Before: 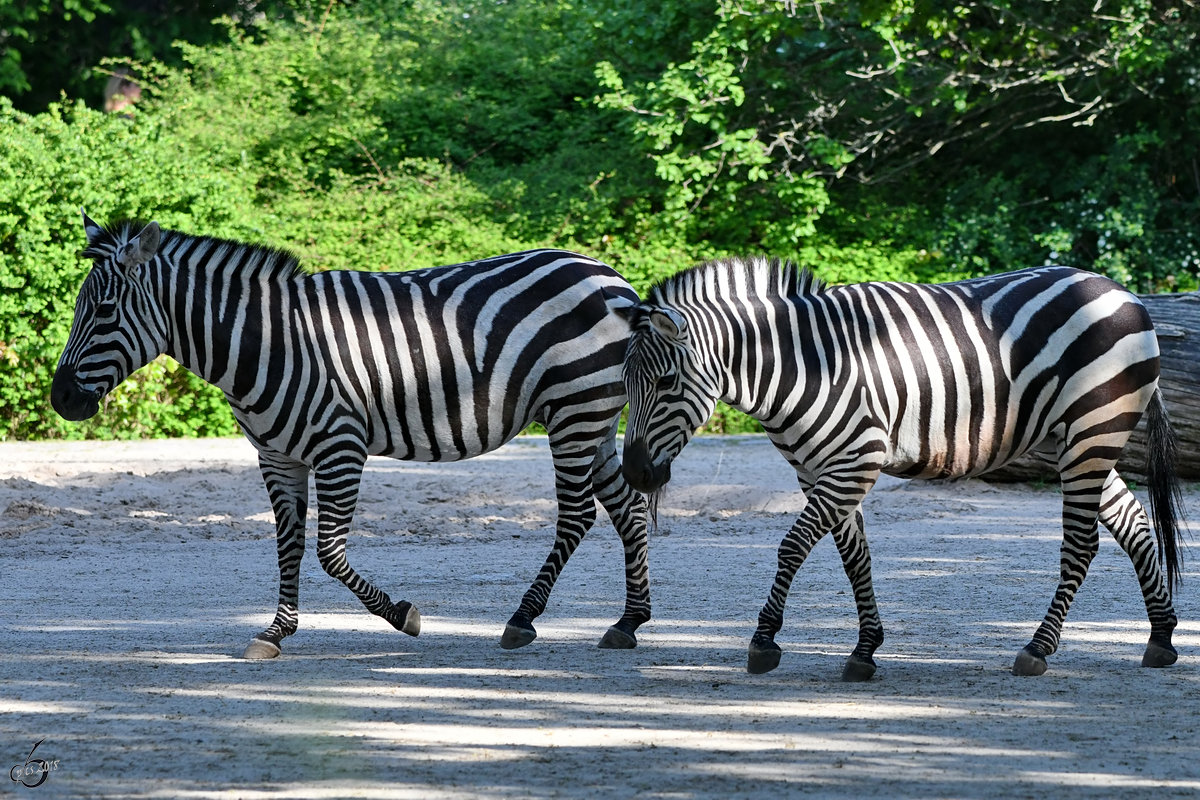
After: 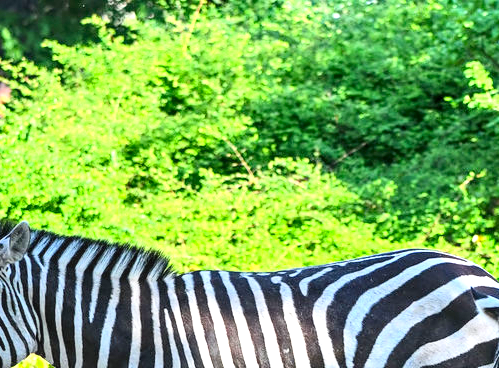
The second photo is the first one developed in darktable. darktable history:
crop and rotate: left 10.864%, top 0.098%, right 47.551%, bottom 53.865%
exposure: exposure 0.609 EV, compensate exposure bias true, compensate highlight preservation false
contrast brightness saturation: contrast 0.2, brightness 0.162, saturation 0.219
local contrast: on, module defaults
